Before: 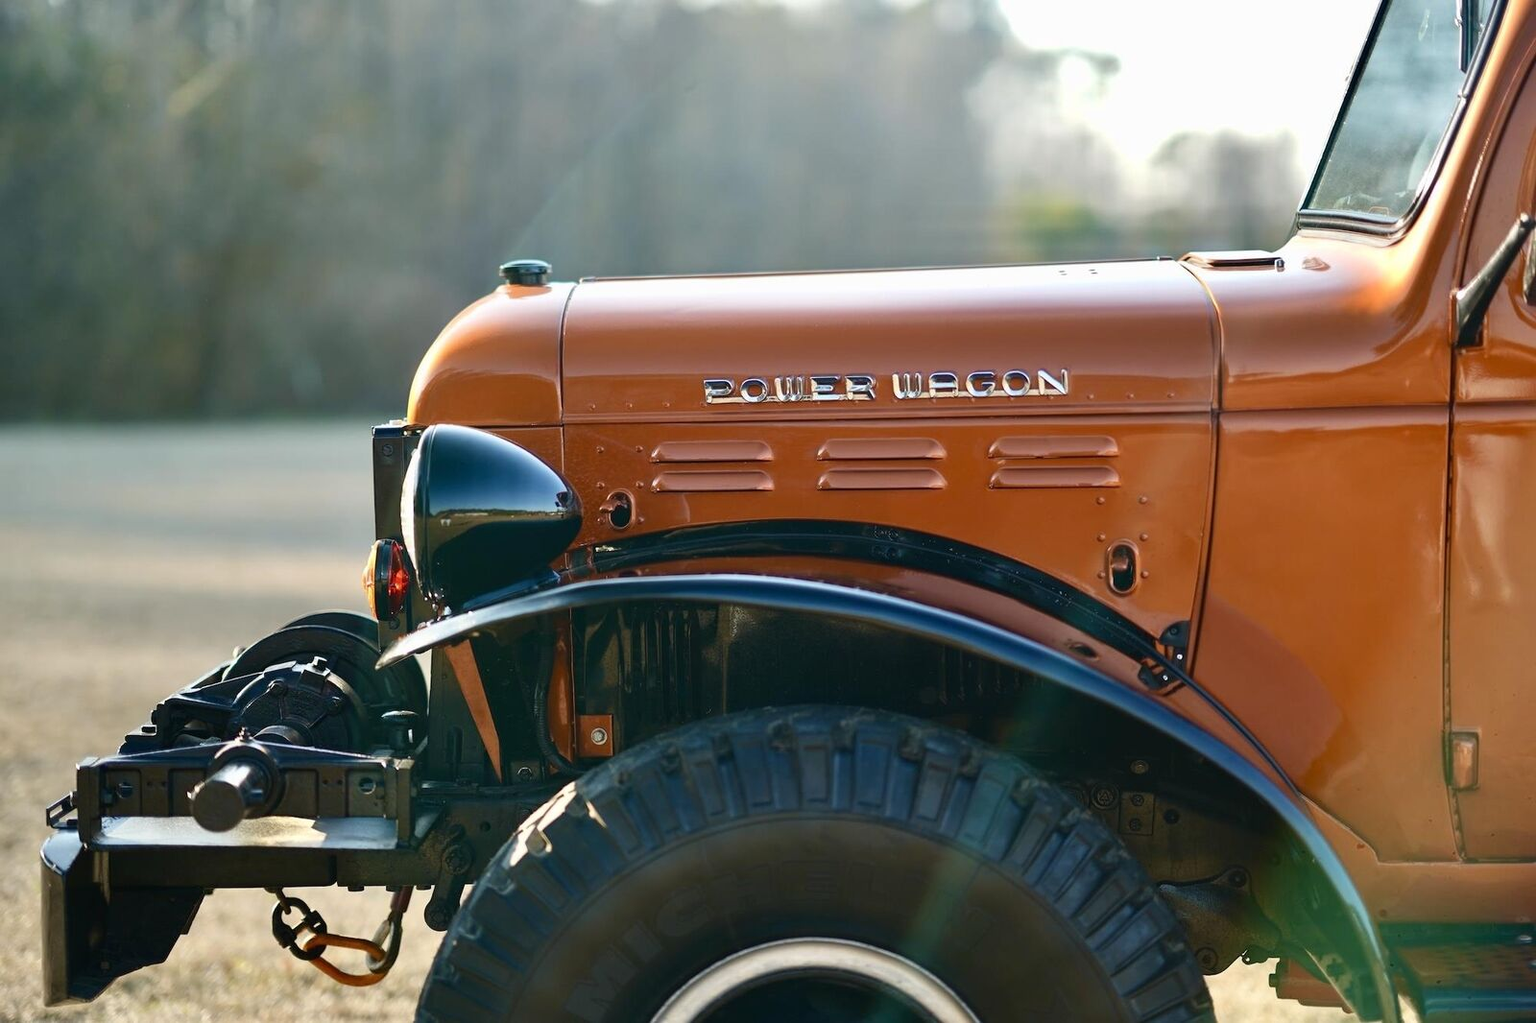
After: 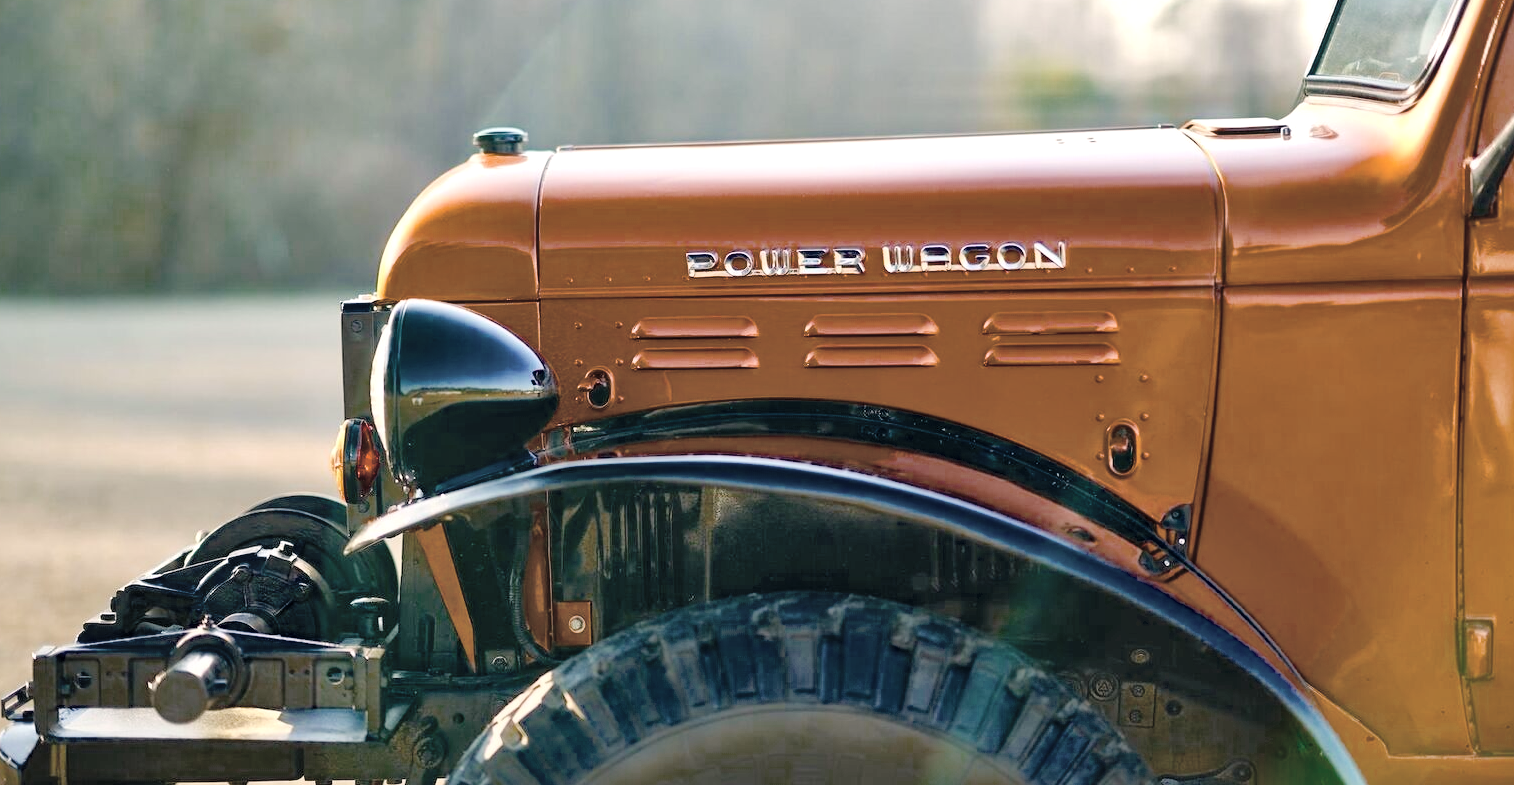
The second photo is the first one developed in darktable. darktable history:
crop and rotate: left 2.98%, top 13.54%, right 2.332%, bottom 12.804%
local contrast: mode bilateral grid, contrast 21, coarseness 50, detail 149%, midtone range 0.2
contrast brightness saturation: brightness 0.28
color balance rgb: shadows lift › chroma 1.628%, shadows lift › hue 257.48°, perceptual saturation grading › global saturation 40.202%, perceptual saturation grading › highlights -24.991%, perceptual saturation grading › mid-tones 34.553%, perceptual saturation grading › shadows 35.02%, saturation formula JzAzBz (2021)
color correction: highlights a* 5.57, highlights b* 5.22, saturation 0.668
